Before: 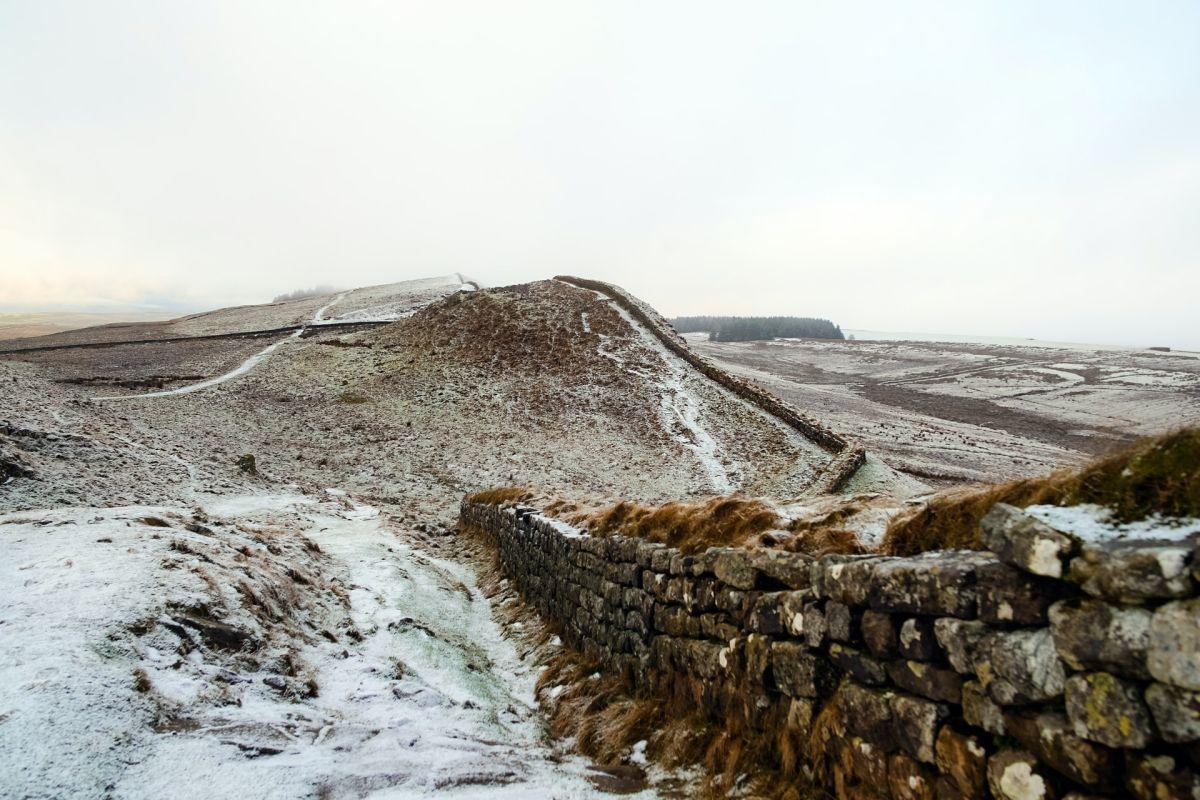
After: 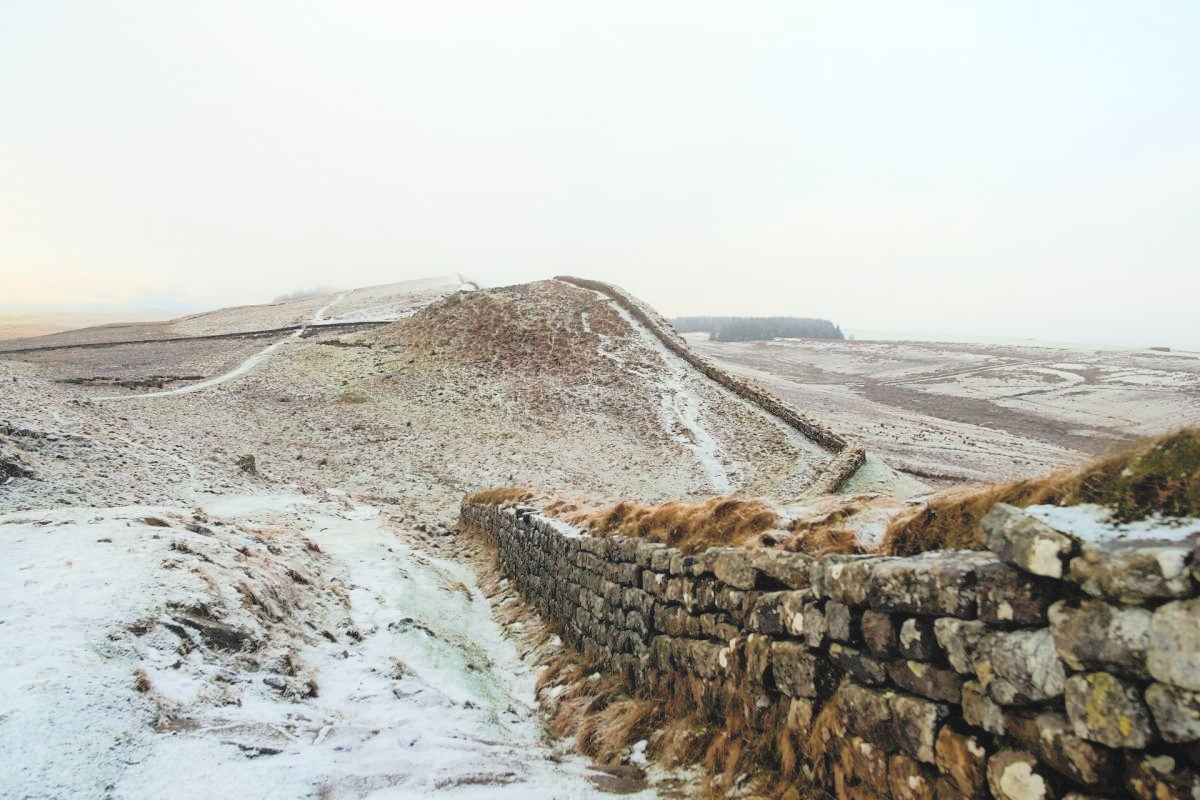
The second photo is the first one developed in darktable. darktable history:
global tonemap: drago (0.7, 100)
local contrast: highlights 68%, shadows 68%, detail 82%, midtone range 0.325
